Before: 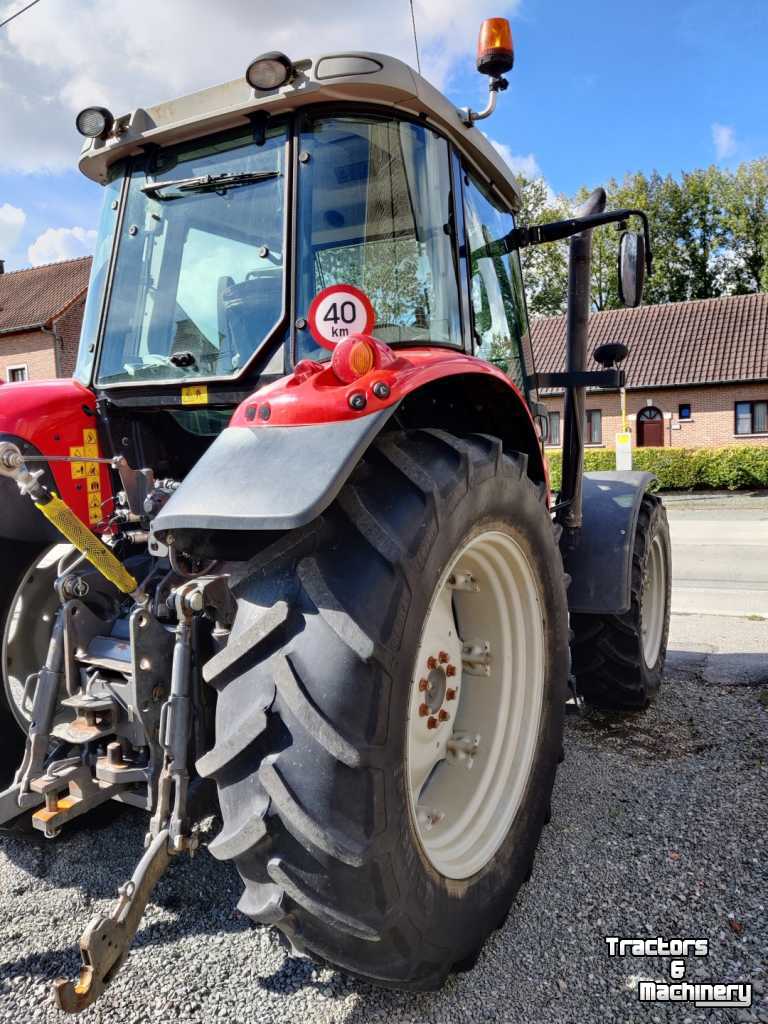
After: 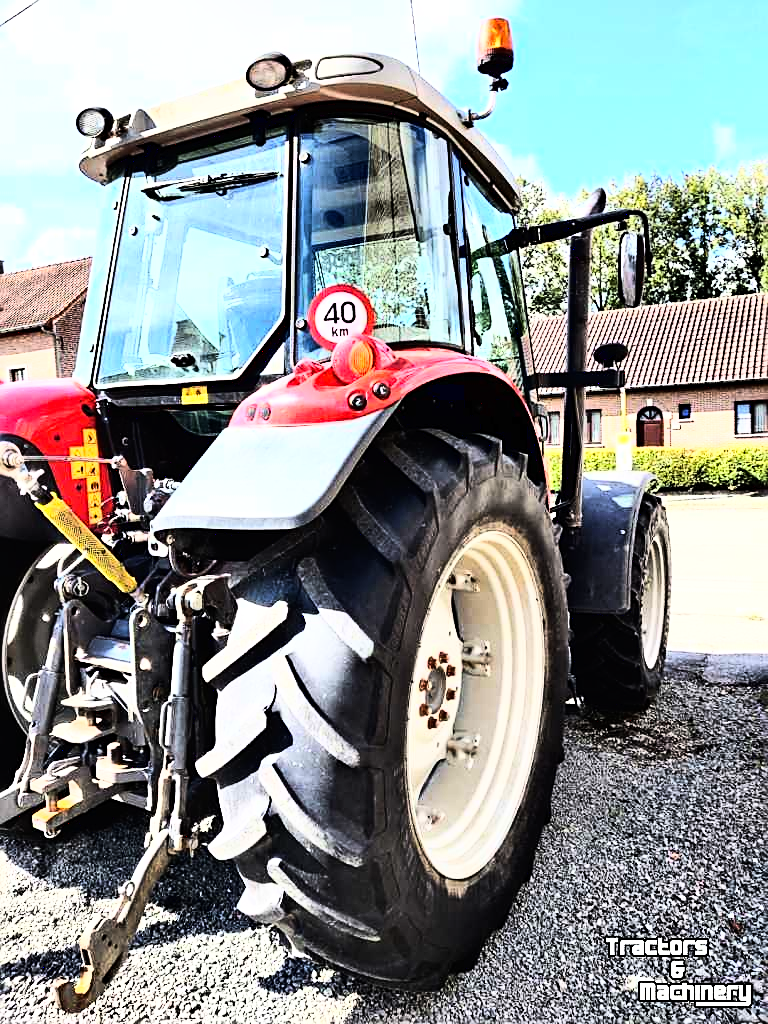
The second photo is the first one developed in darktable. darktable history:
tone equalizer: -8 EV -0.731 EV, -7 EV -0.689 EV, -6 EV -0.619 EV, -5 EV -0.394 EV, -3 EV 0.404 EV, -2 EV 0.6 EV, -1 EV 0.701 EV, +0 EV 0.781 EV, edges refinement/feathering 500, mask exposure compensation -1.57 EV, preserve details no
sharpen: amount 0.49
base curve: curves: ch0 [(0, 0) (0.007, 0.004) (0.027, 0.03) (0.046, 0.07) (0.207, 0.54) (0.442, 0.872) (0.673, 0.972) (1, 1)]
